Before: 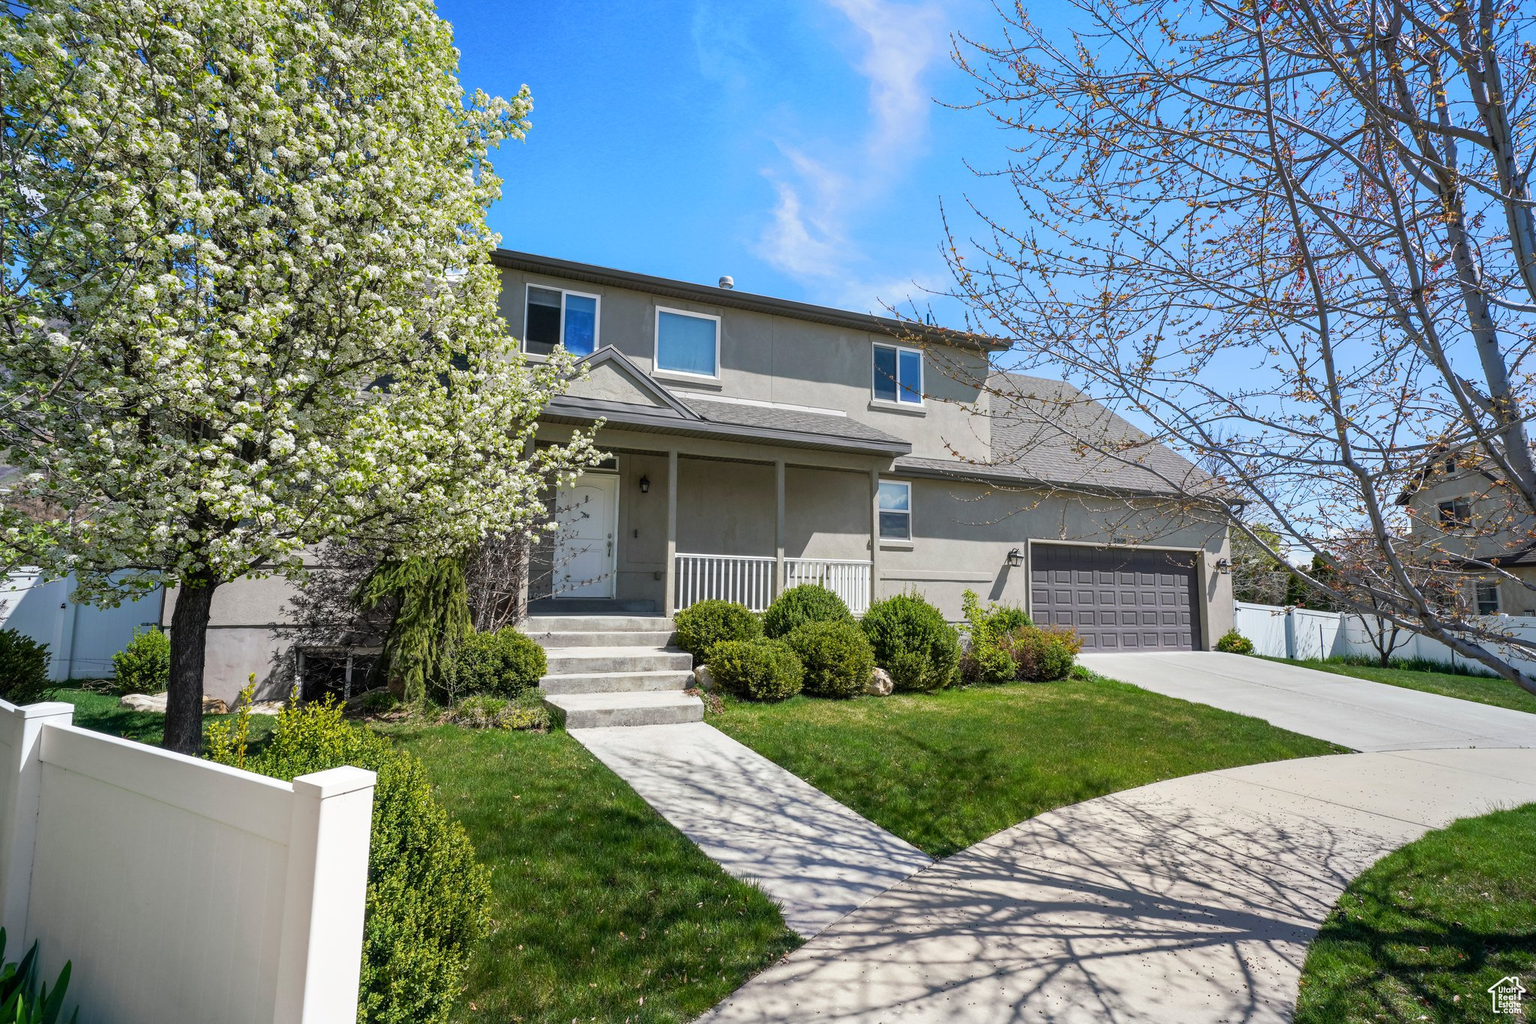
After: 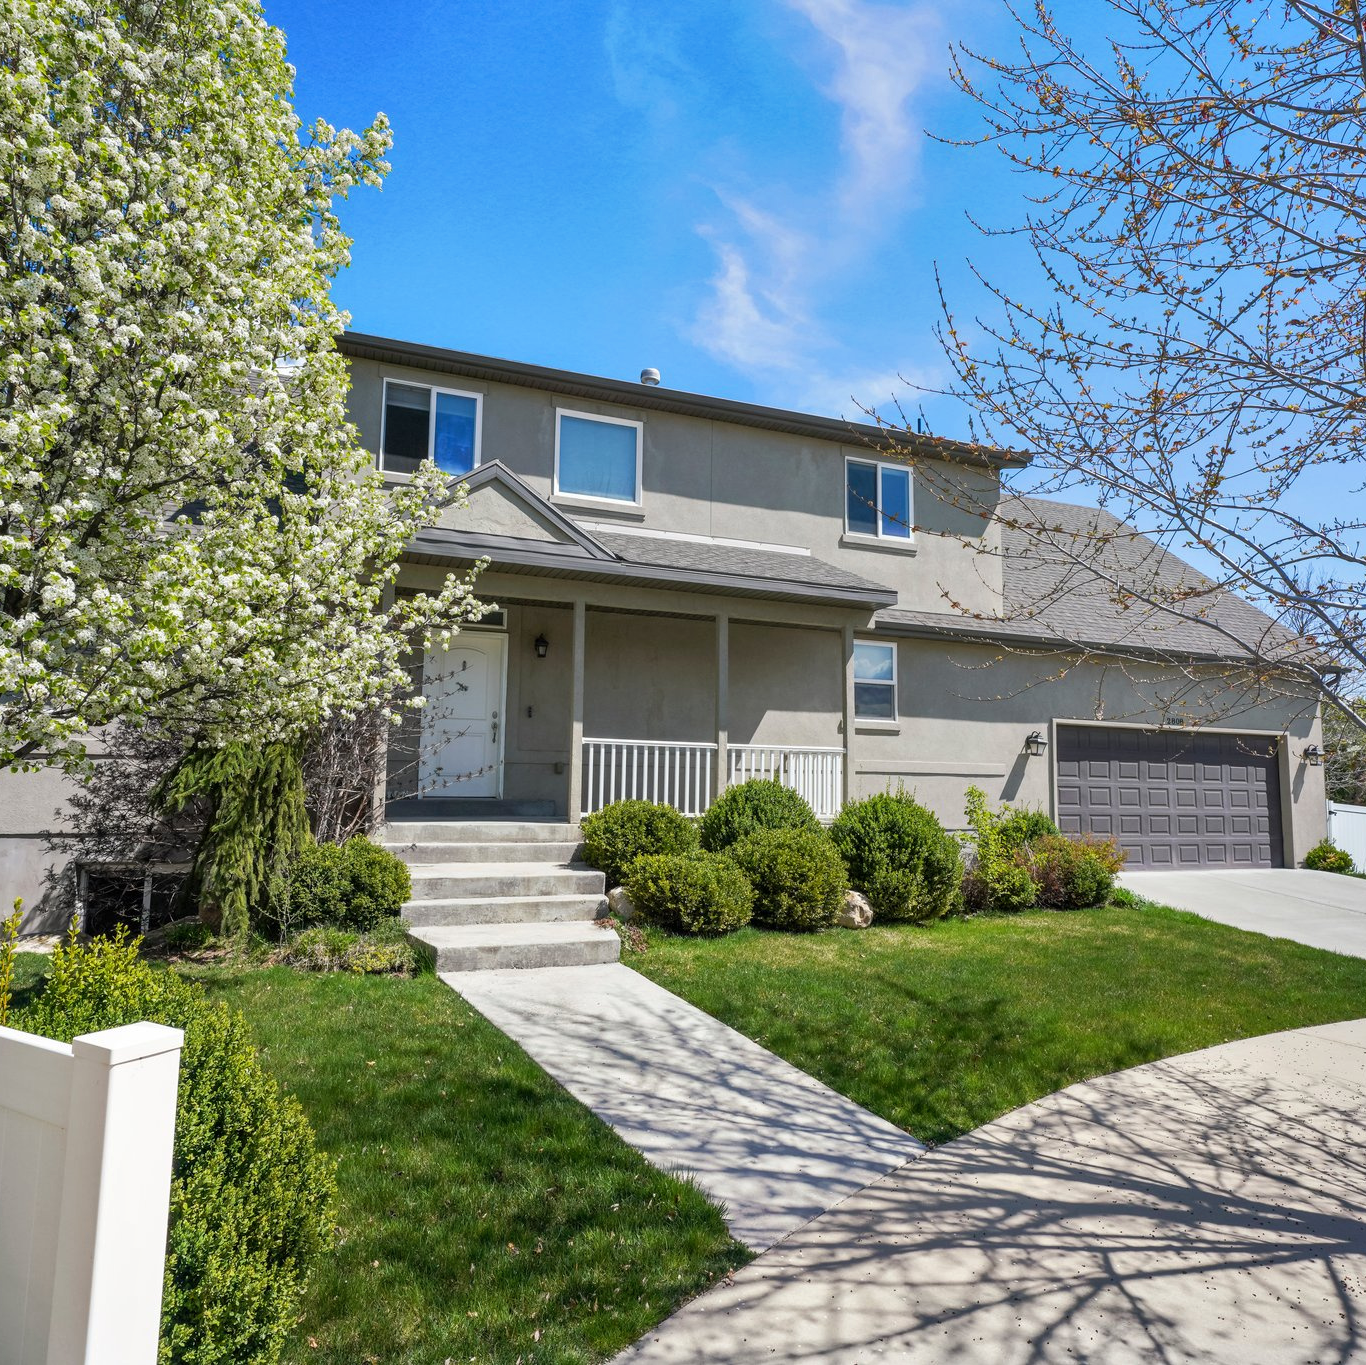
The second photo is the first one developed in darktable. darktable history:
shadows and highlights: soften with gaussian
crop and rotate: left 15.568%, right 17.695%
